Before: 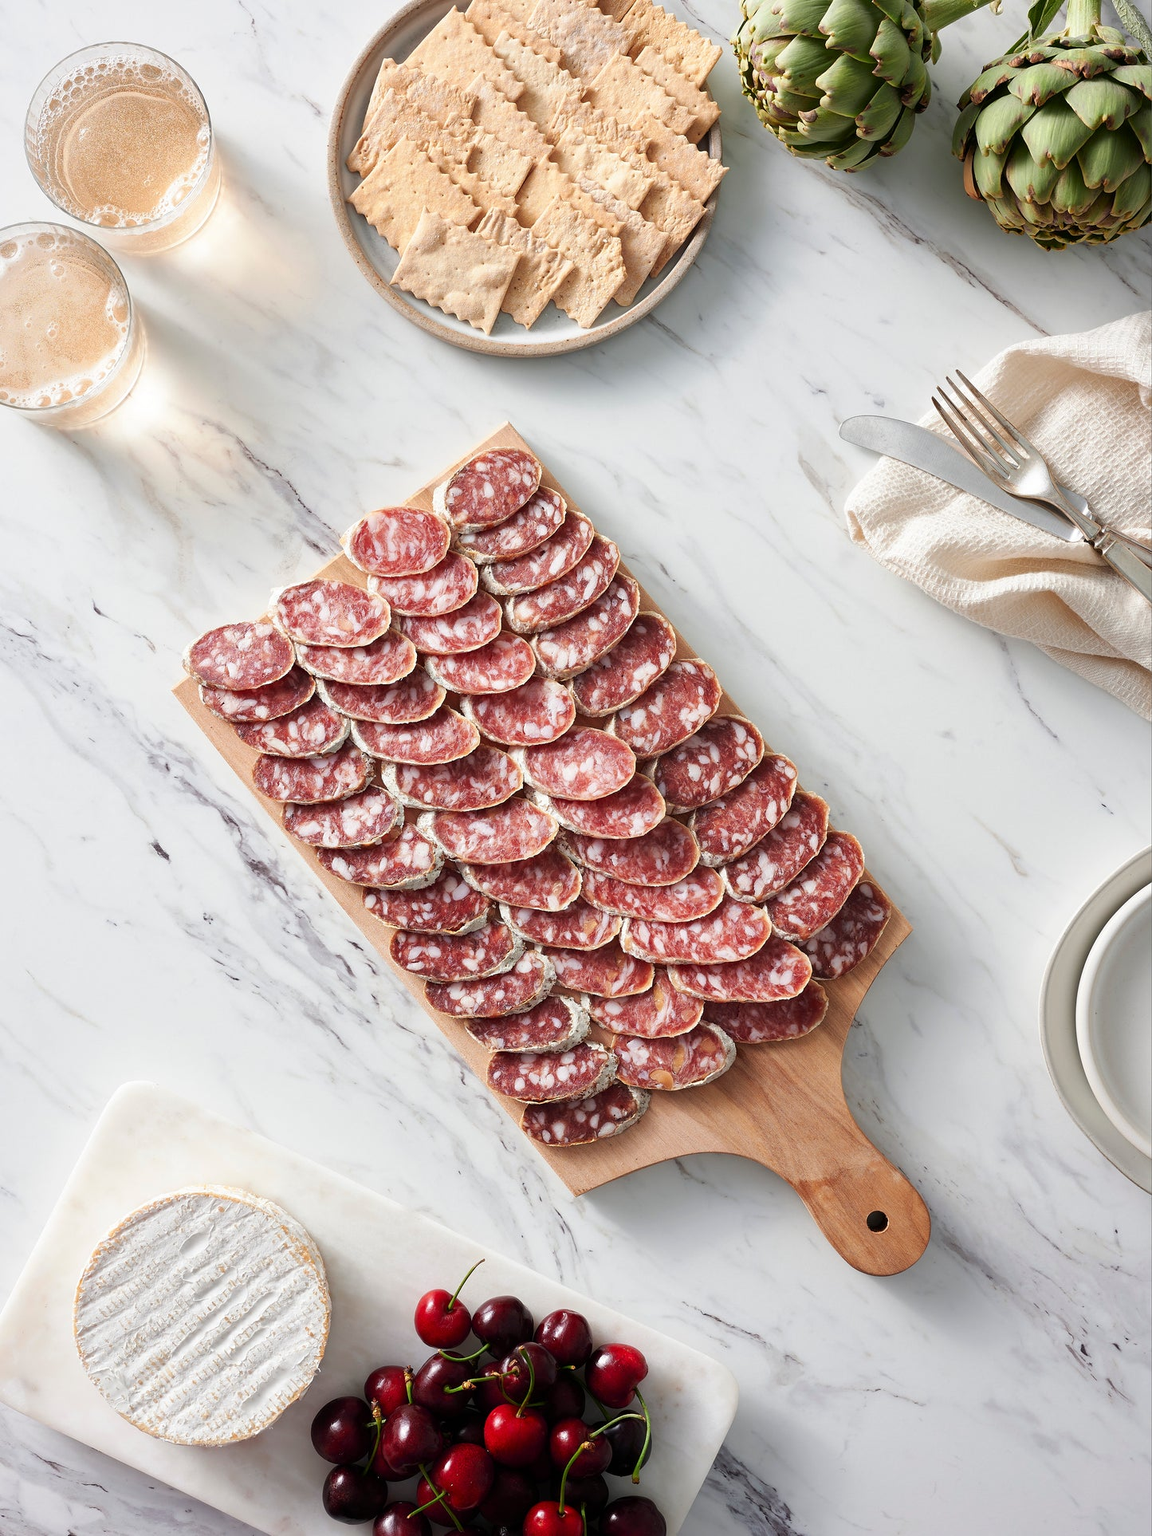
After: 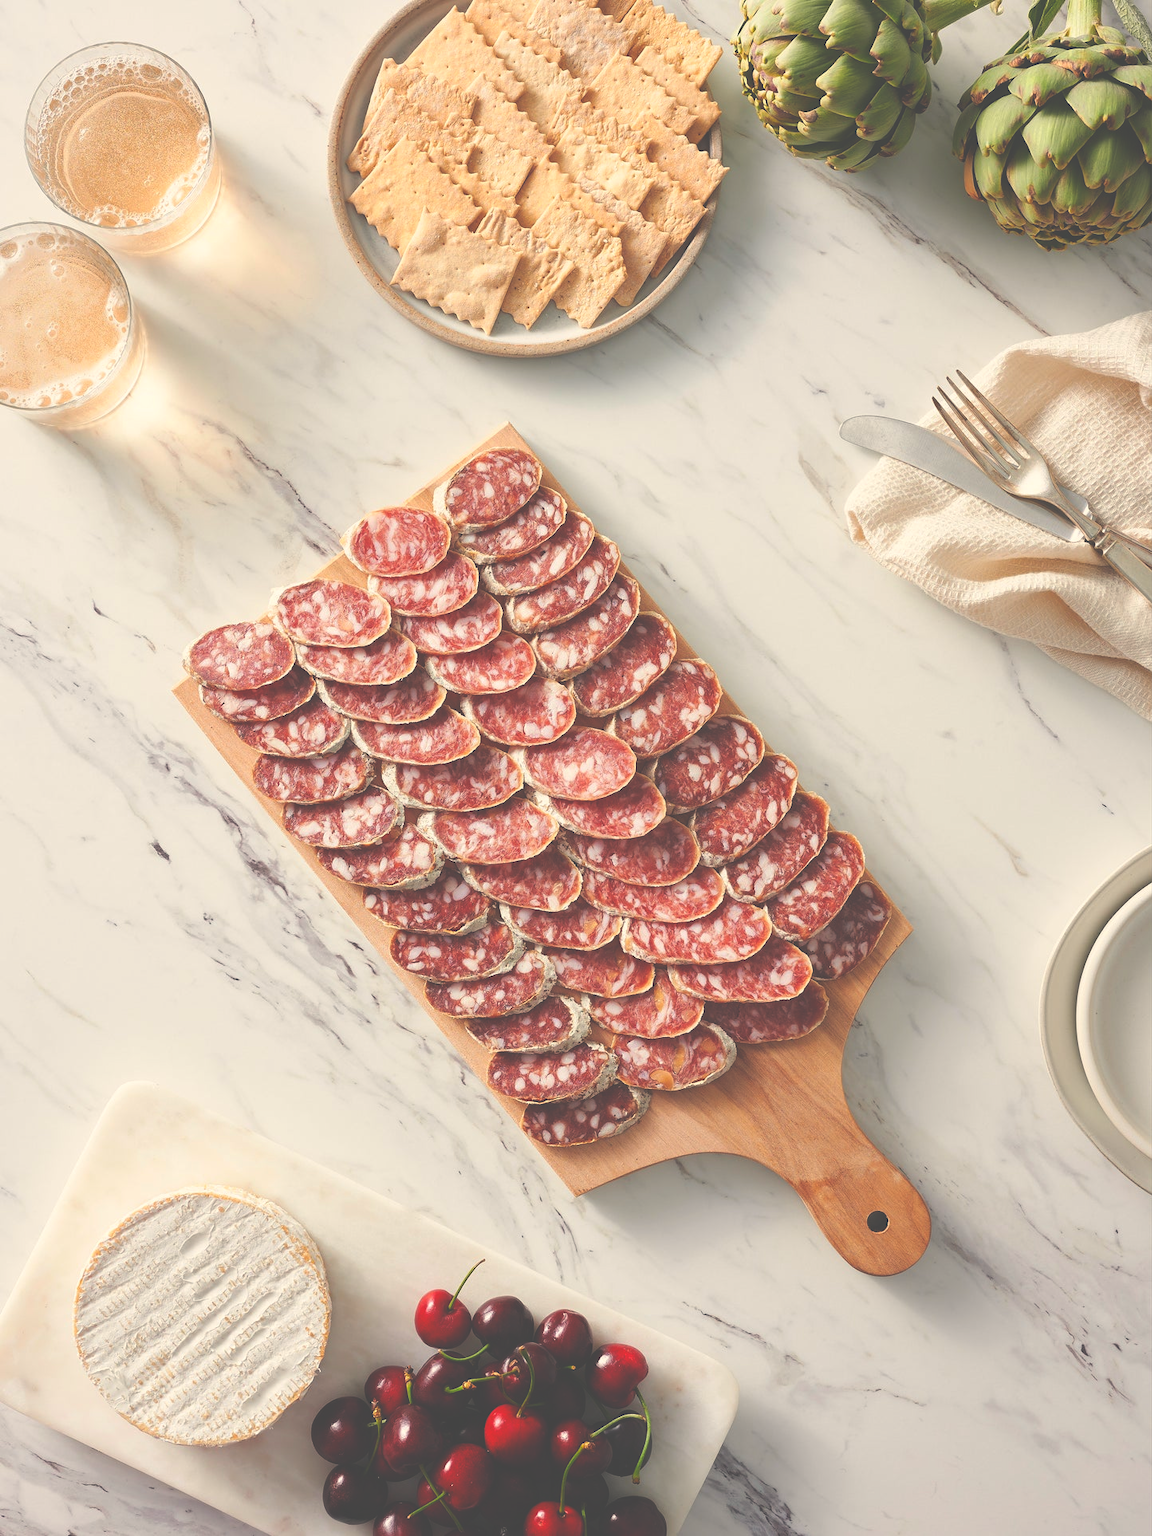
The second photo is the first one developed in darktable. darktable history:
exposure: black level correction -0.062, exposure -0.05 EV, compensate highlight preservation false
color balance: output saturation 120%
white balance: red 1.045, blue 0.932
